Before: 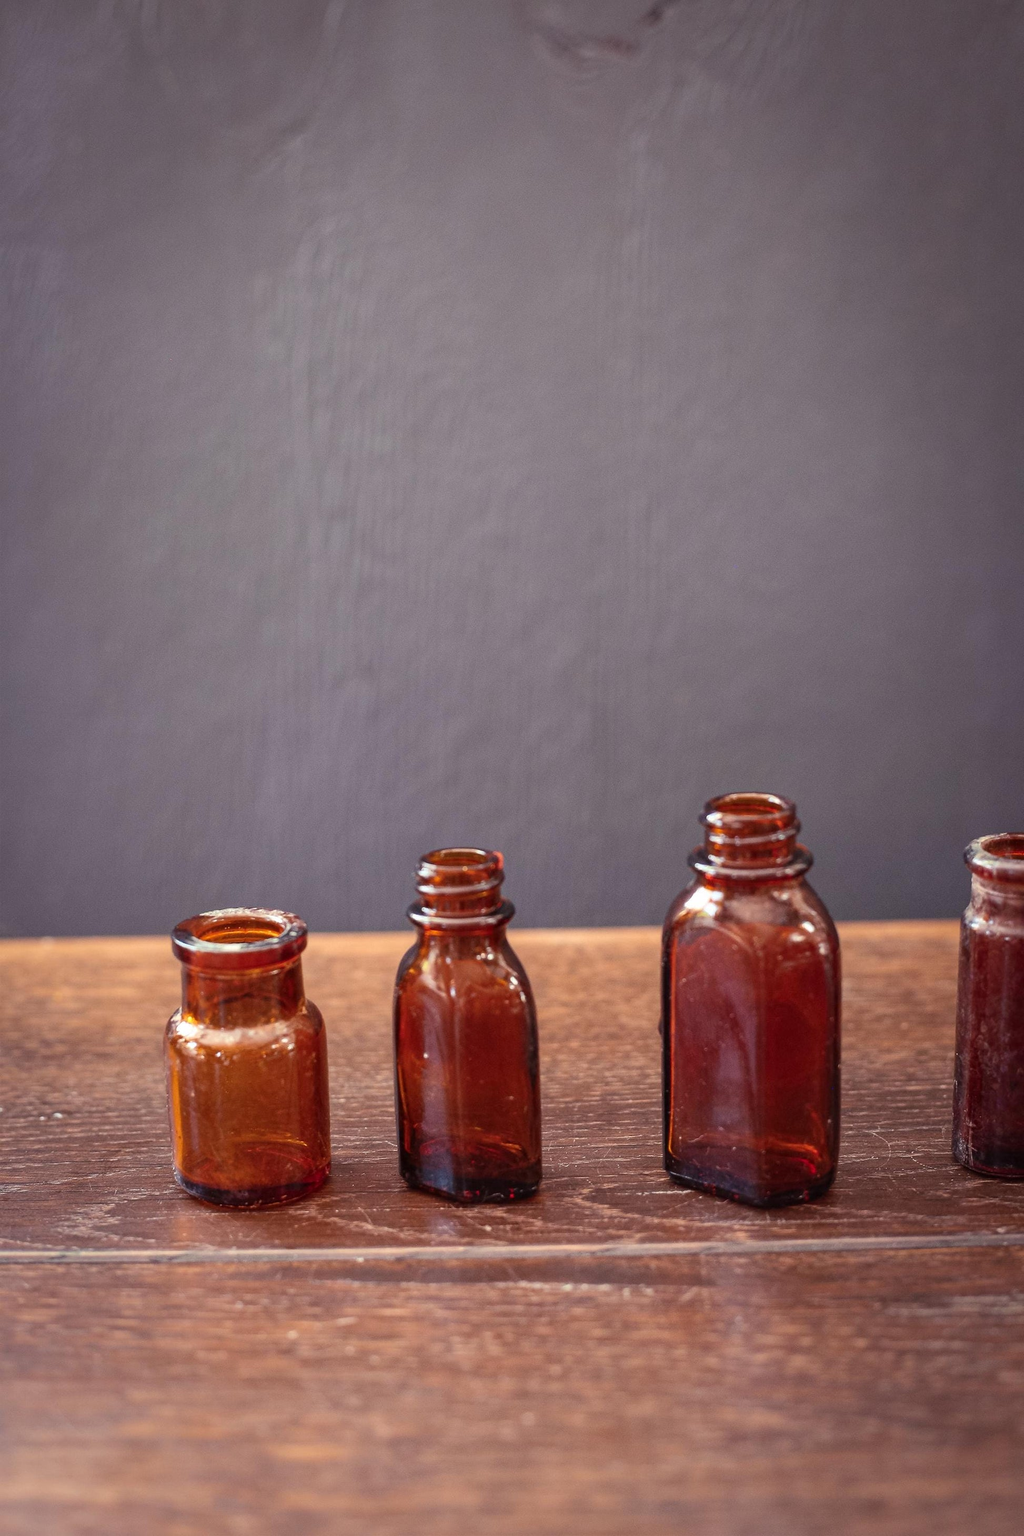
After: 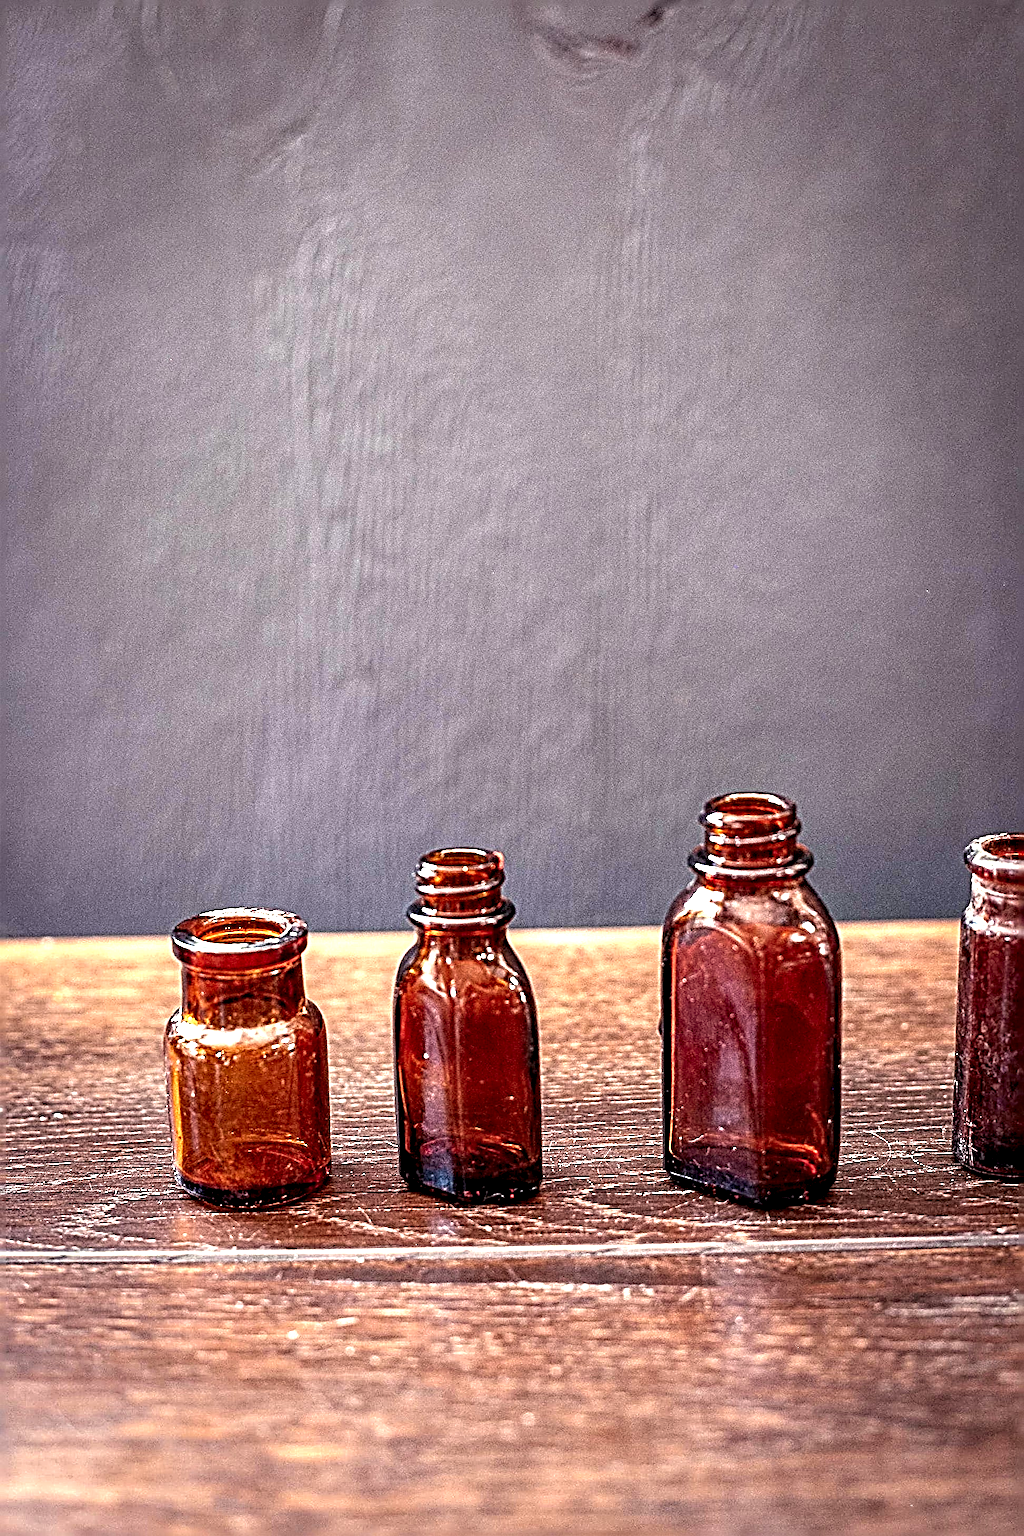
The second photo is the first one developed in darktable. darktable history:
sharpen: radius 4.045, amount 1.984
local contrast: detail 140%
exposure: black level correction 0, exposure 0.692 EV, compensate highlight preservation false
contrast equalizer: y [[0.6 ×6], [0.55 ×6], [0 ×6], [0 ×6], [0 ×6]]
